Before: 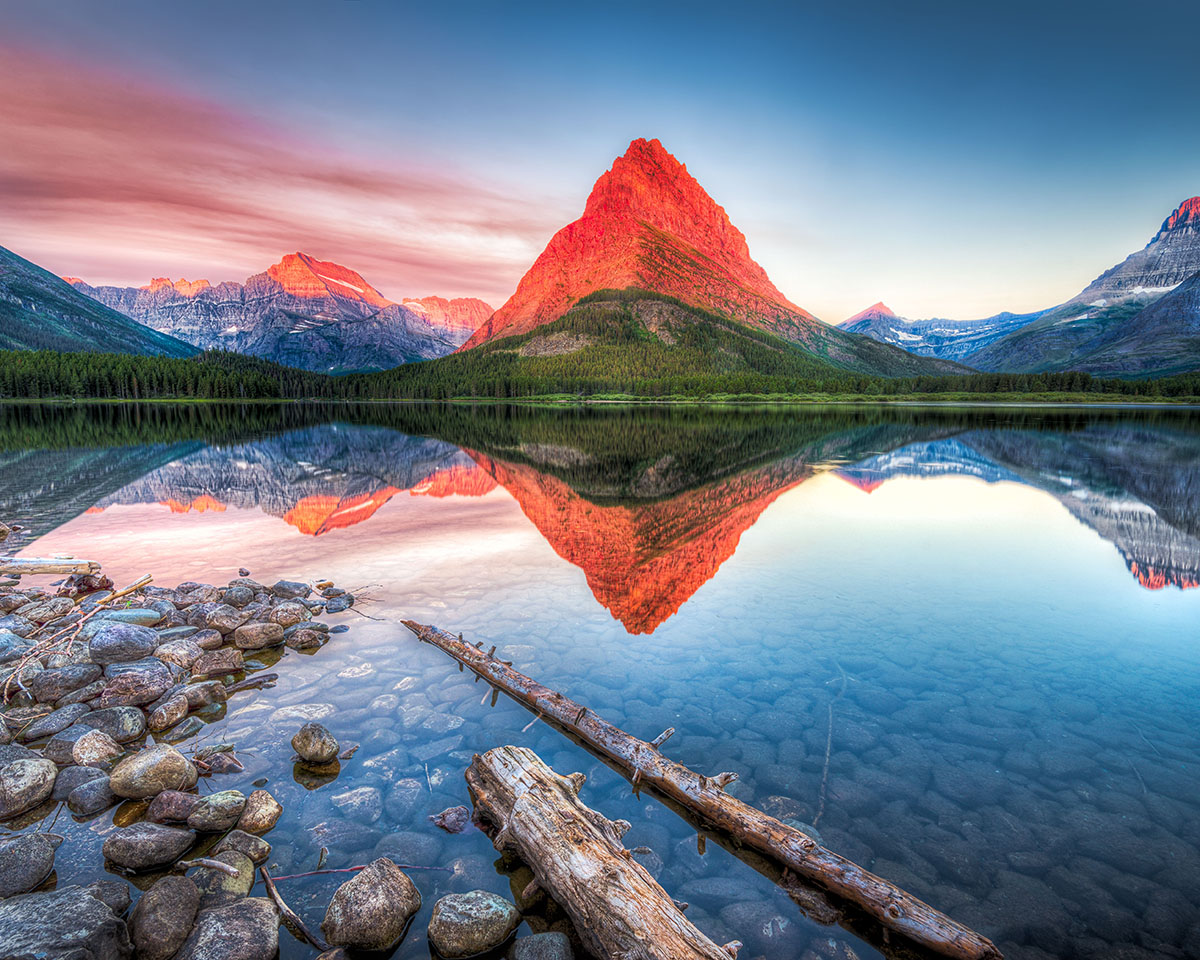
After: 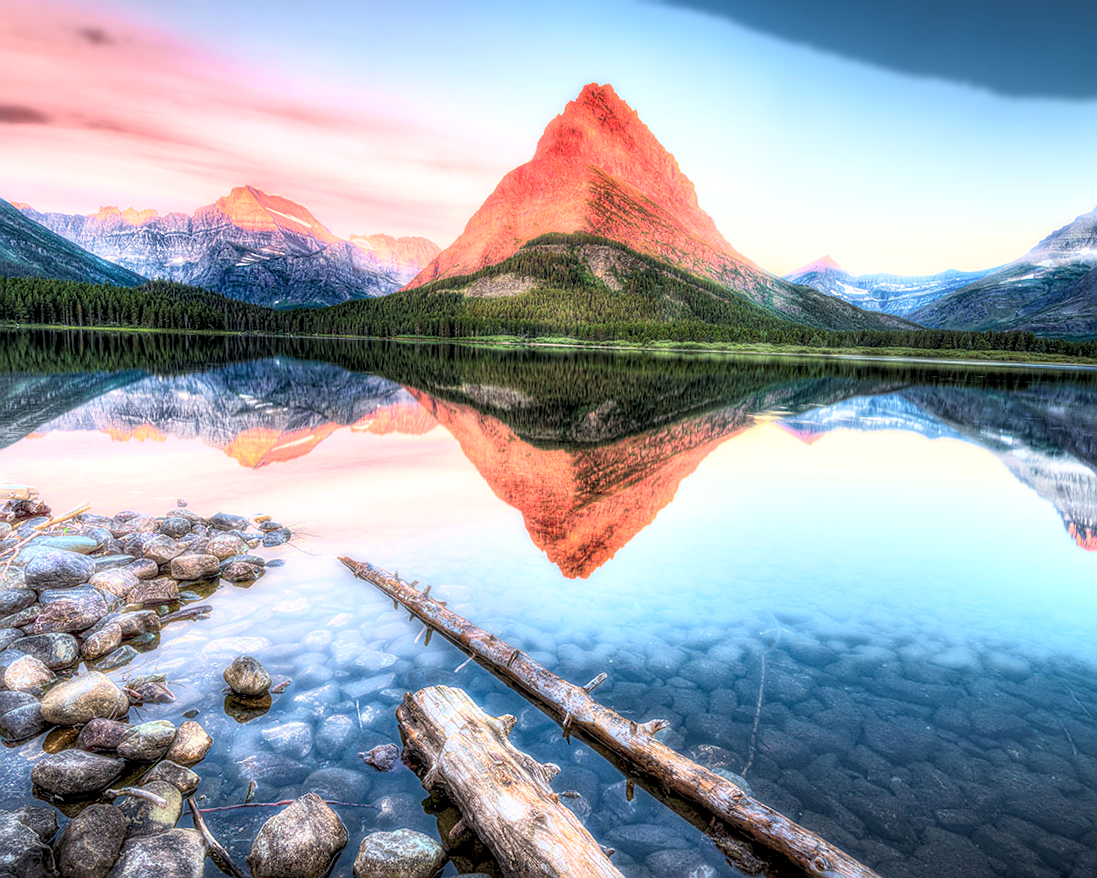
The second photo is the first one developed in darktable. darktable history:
sharpen: amount 0.6
local contrast: on, module defaults
crop and rotate: angle -1.96°, left 3.097%, top 4.154%, right 1.586%, bottom 0.529%
bloom: size 0%, threshold 54.82%, strength 8.31%
